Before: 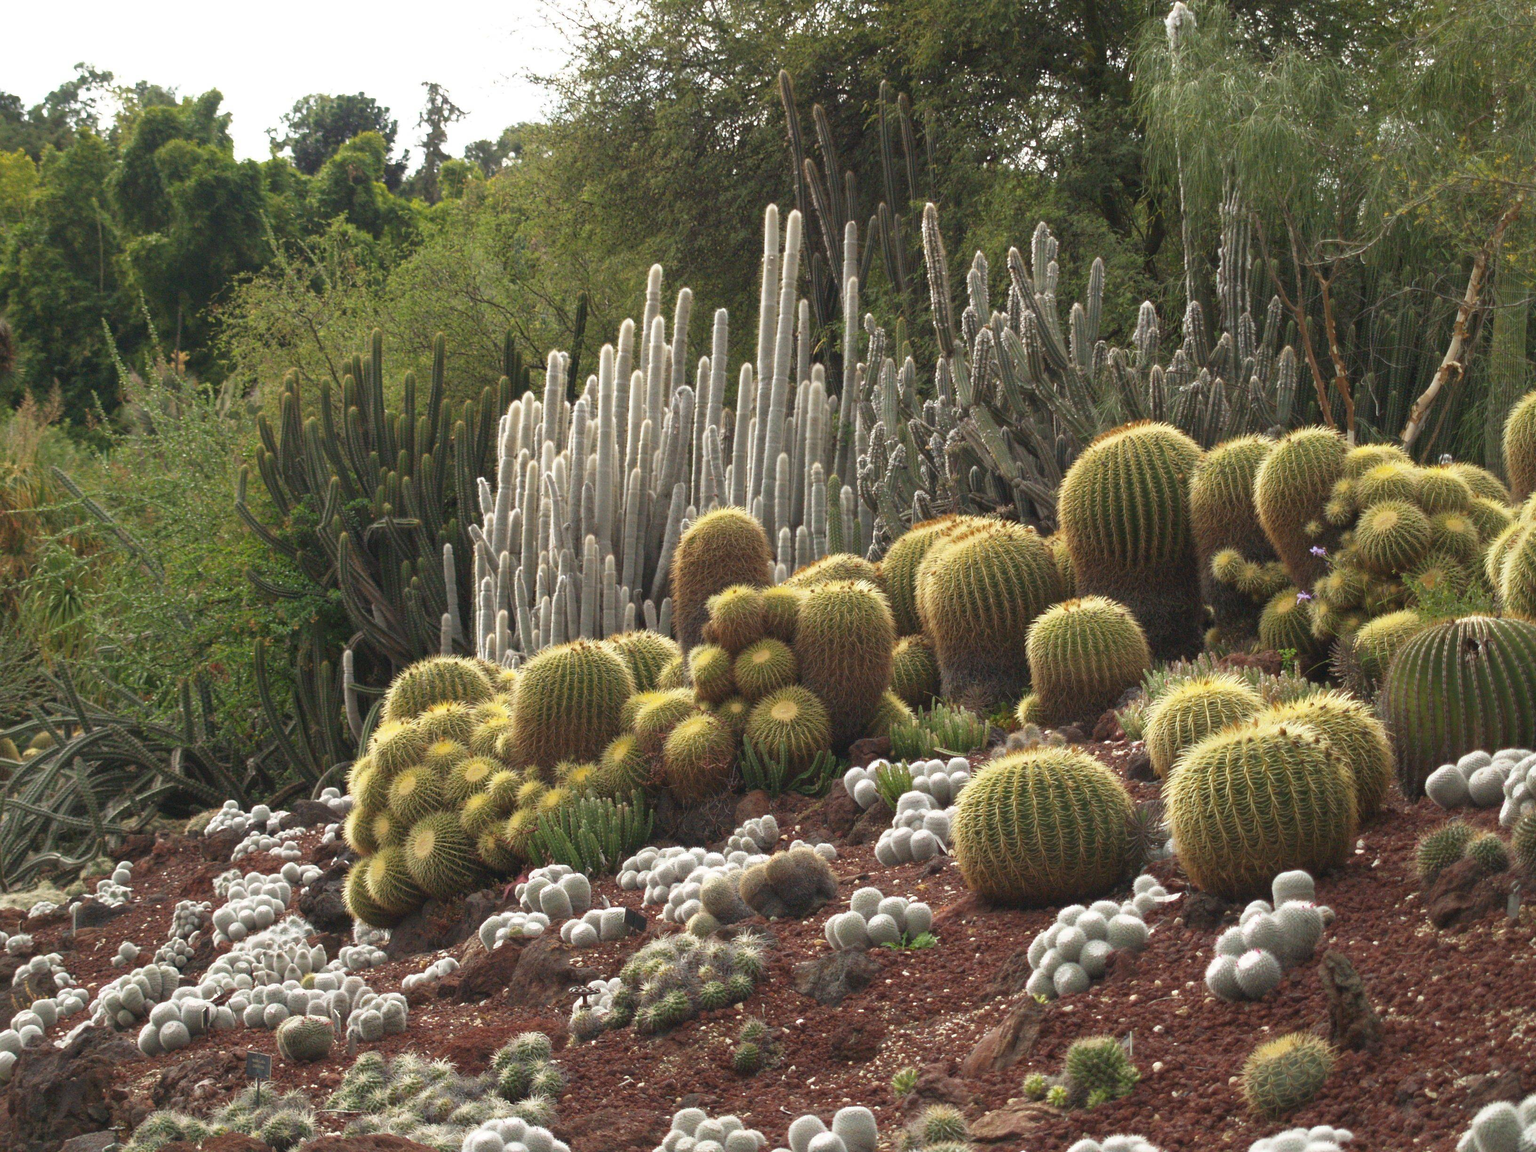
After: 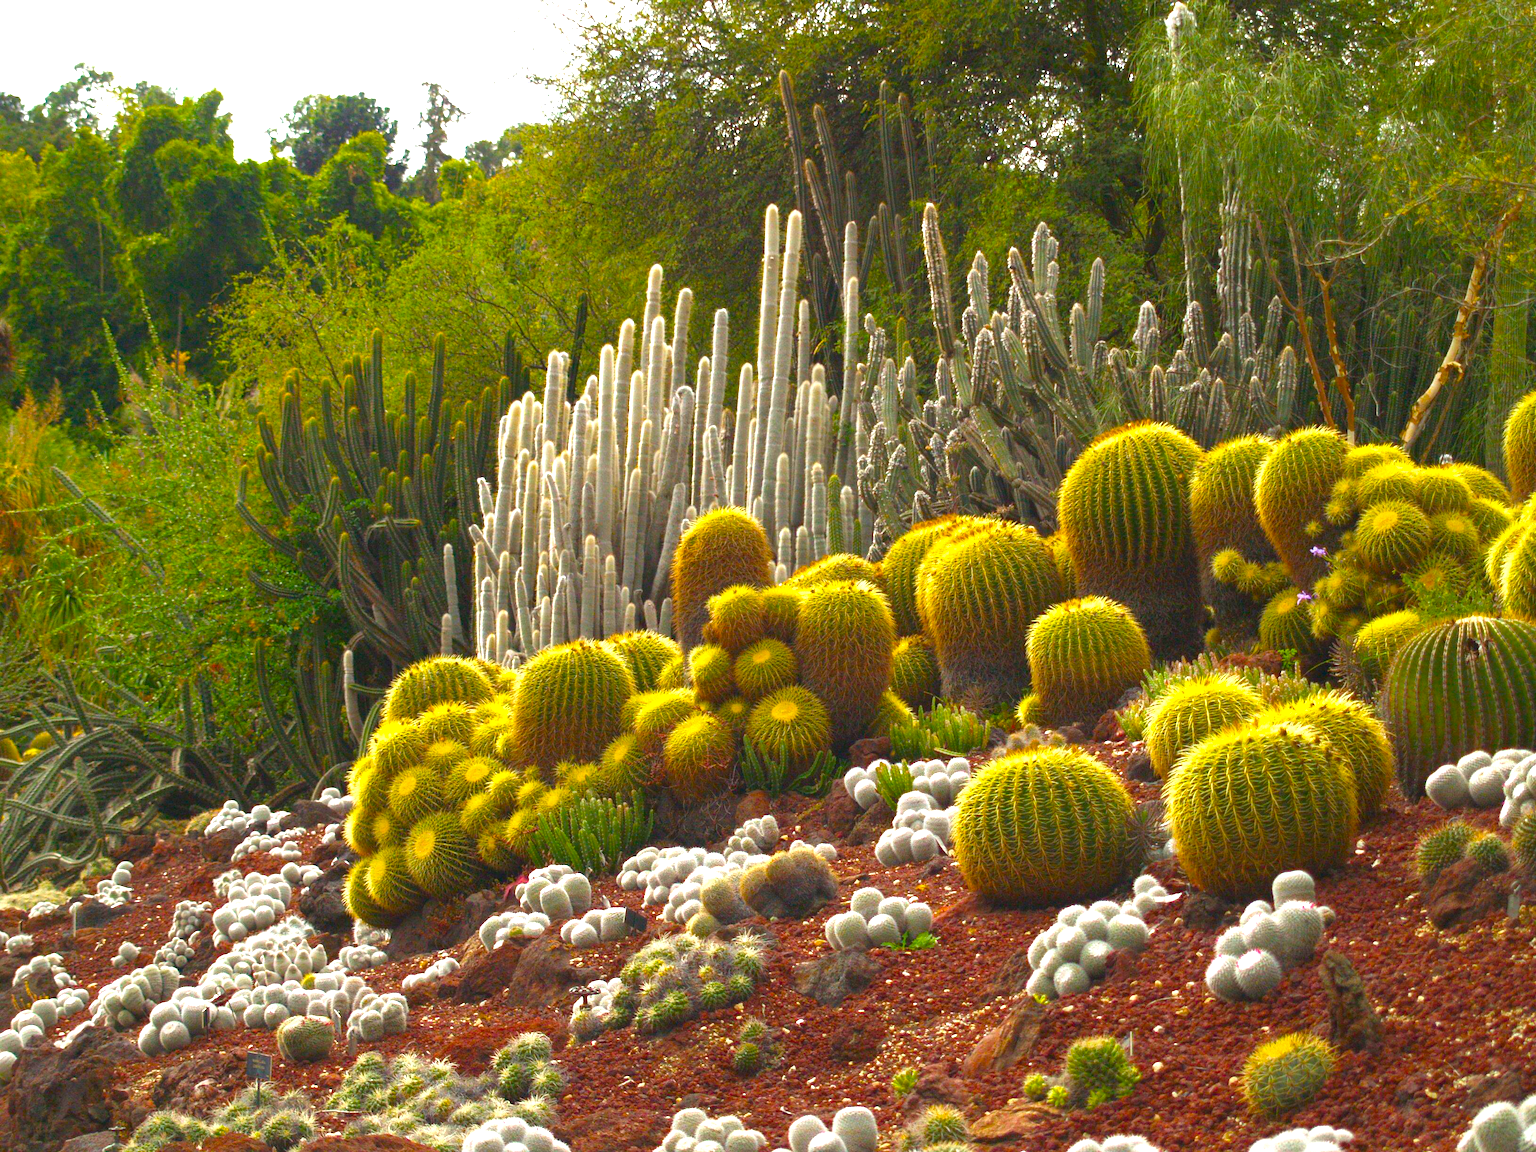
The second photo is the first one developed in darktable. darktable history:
contrast brightness saturation: saturation 0.101
color balance rgb: perceptual saturation grading › global saturation 99.075%, perceptual brilliance grading › global brilliance 17.304%
